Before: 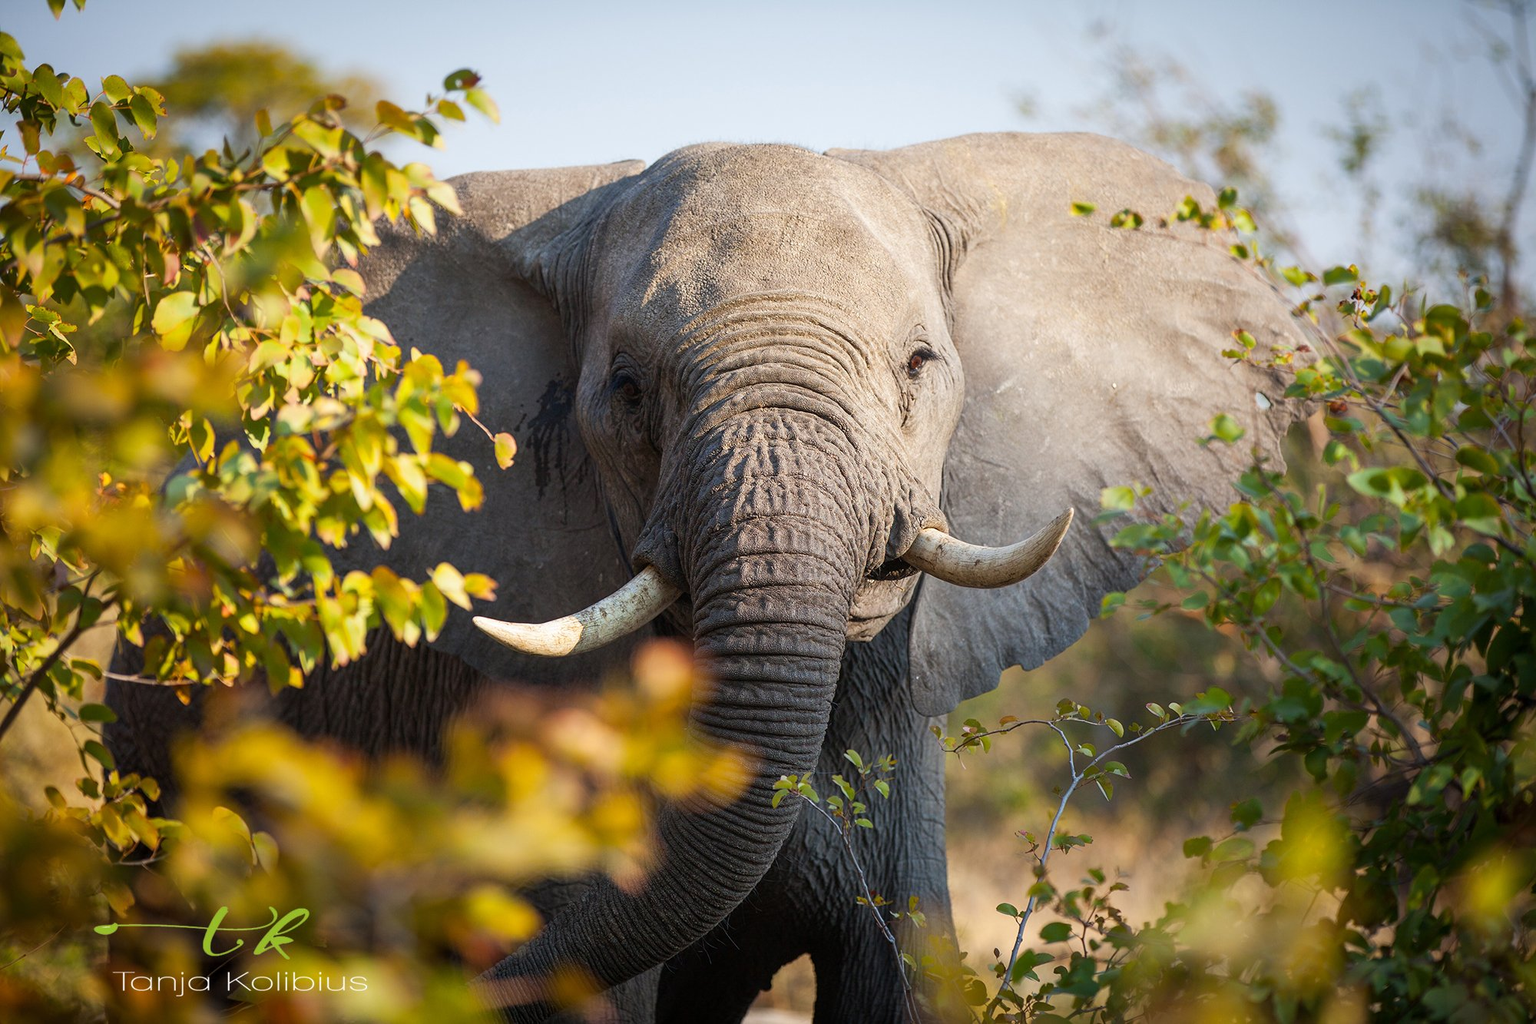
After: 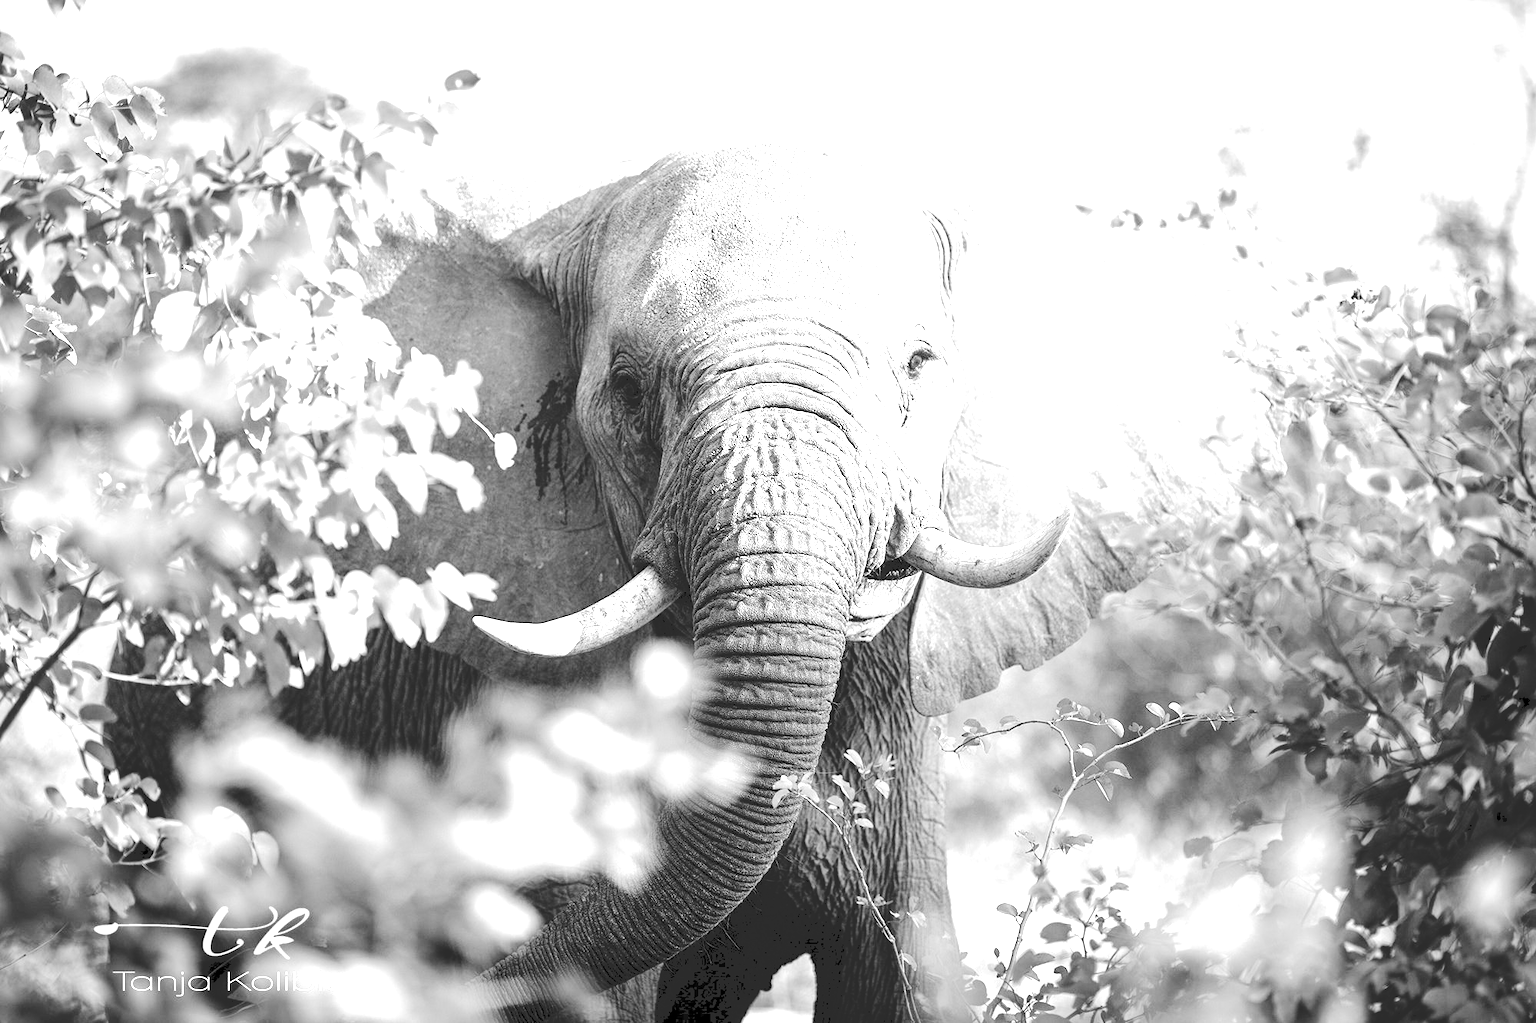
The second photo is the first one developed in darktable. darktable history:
tone curve: curves: ch0 [(0, 0) (0.003, 0.178) (0.011, 0.177) (0.025, 0.177) (0.044, 0.178) (0.069, 0.178) (0.1, 0.18) (0.136, 0.183) (0.177, 0.199) (0.224, 0.227) (0.277, 0.278) (0.335, 0.357) (0.399, 0.449) (0.468, 0.546) (0.543, 0.65) (0.623, 0.724) (0.709, 0.804) (0.801, 0.868) (0.898, 0.921) (1, 1)], preserve colors none
white balance: emerald 1
exposure: black level correction 0.001, exposure 1.84 EV, compensate highlight preservation false
monochrome: on, module defaults
